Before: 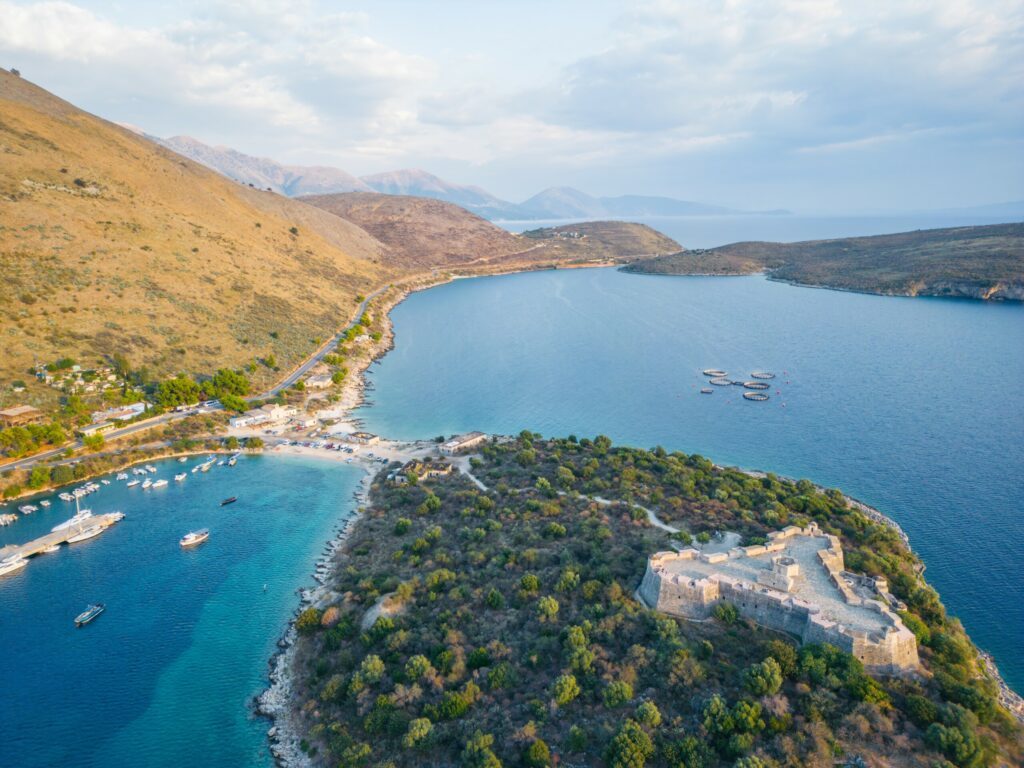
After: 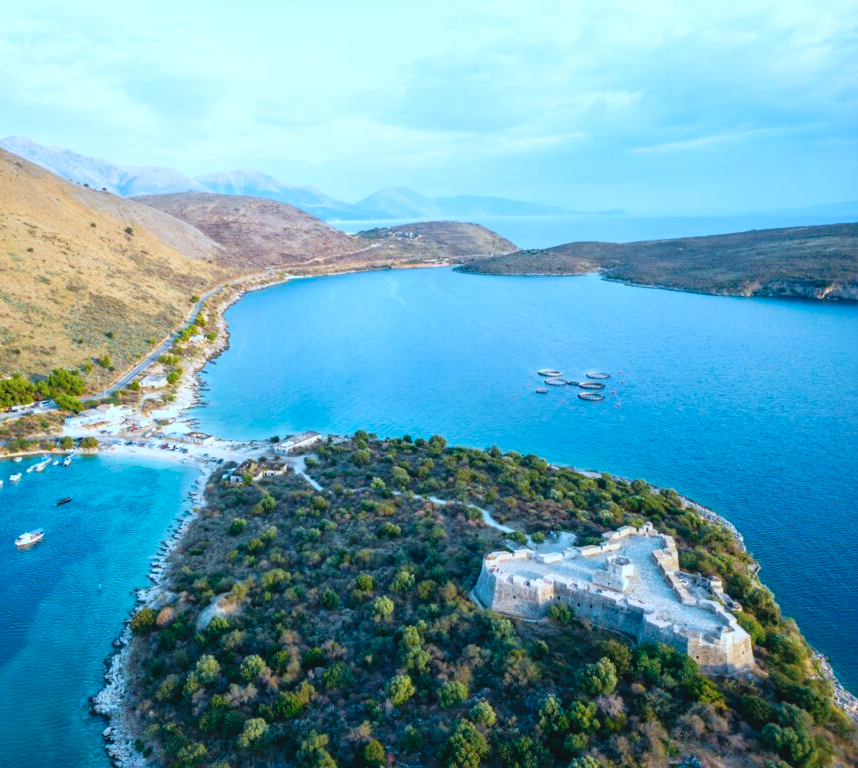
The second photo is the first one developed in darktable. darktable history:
color correction: highlights a* -9.35, highlights b* -23.15
crop: left 16.145%
tone curve: curves: ch0 [(0, 0) (0.003, 0.047) (0.011, 0.047) (0.025, 0.047) (0.044, 0.049) (0.069, 0.051) (0.1, 0.062) (0.136, 0.086) (0.177, 0.125) (0.224, 0.178) (0.277, 0.246) (0.335, 0.324) (0.399, 0.407) (0.468, 0.48) (0.543, 0.57) (0.623, 0.675) (0.709, 0.772) (0.801, 0.876) (0.898, 0.963) (1, 1)], preserve colors none
